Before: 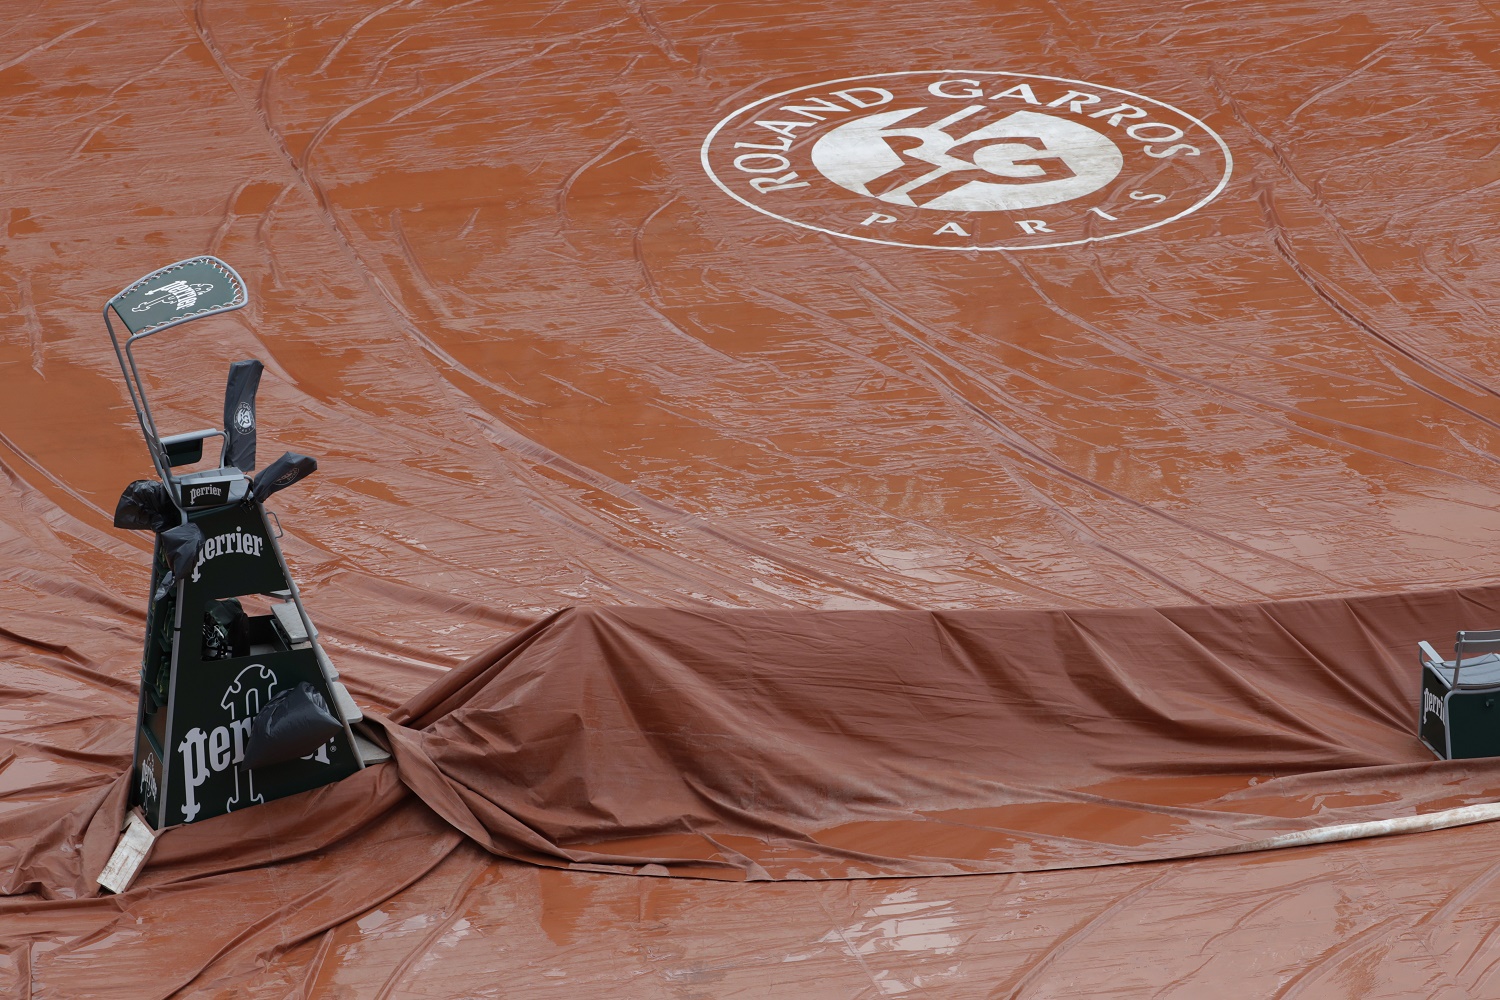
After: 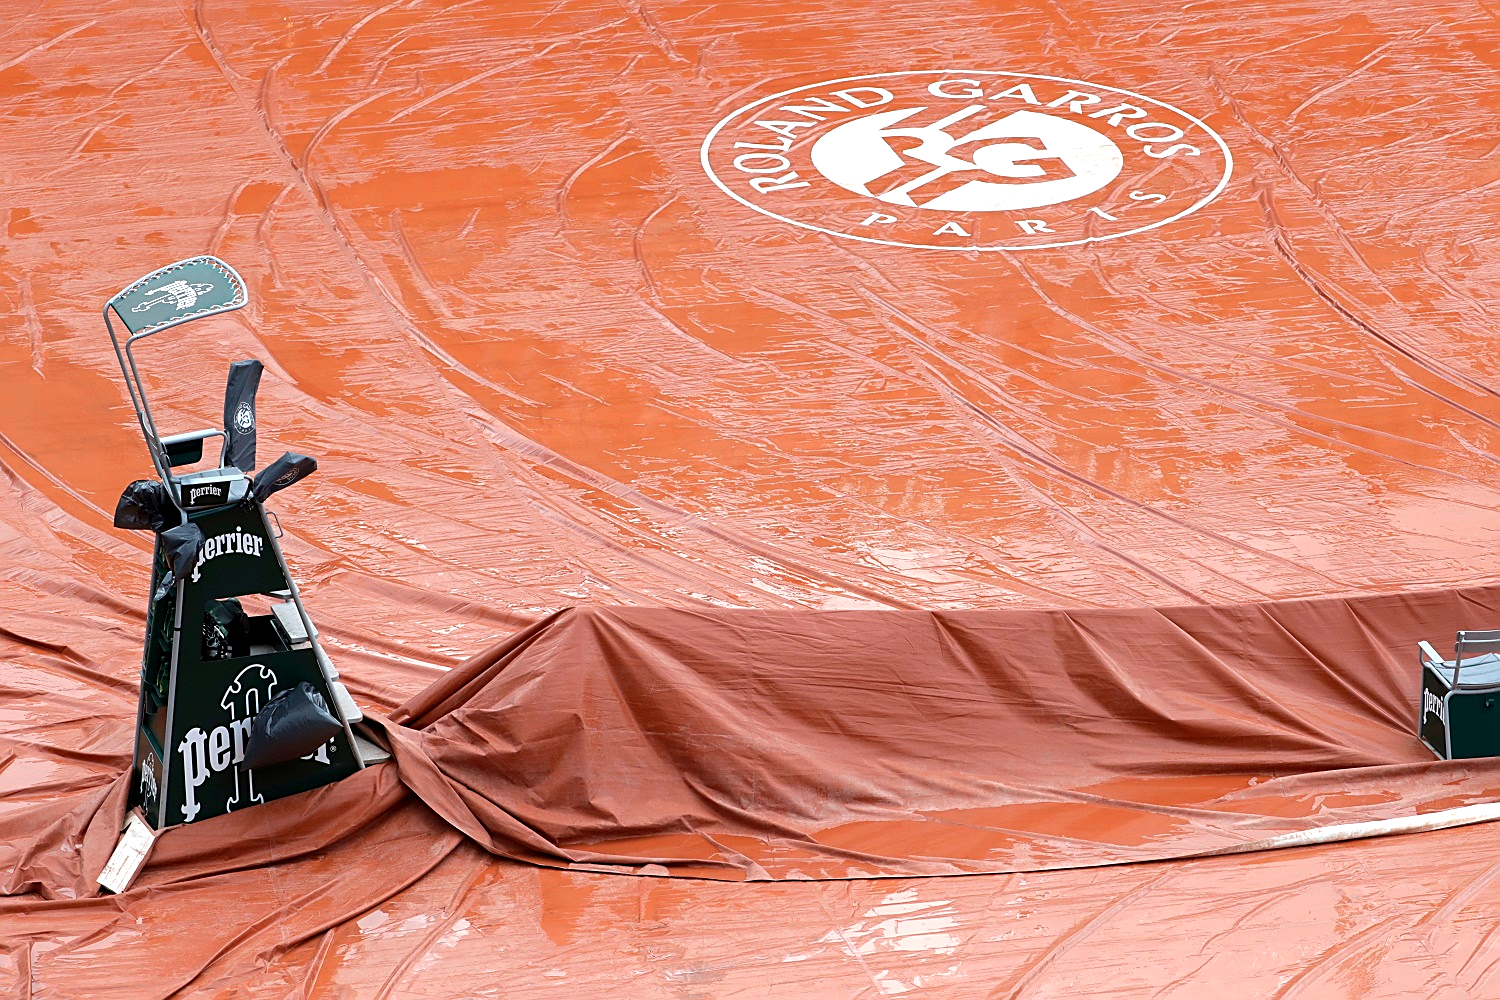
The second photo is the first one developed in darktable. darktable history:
exposure: black level correction 0.001, exposure 0.955 EV, compensate exposure bias true, compensate highlight preservation false
sharpen: on, module defaults
